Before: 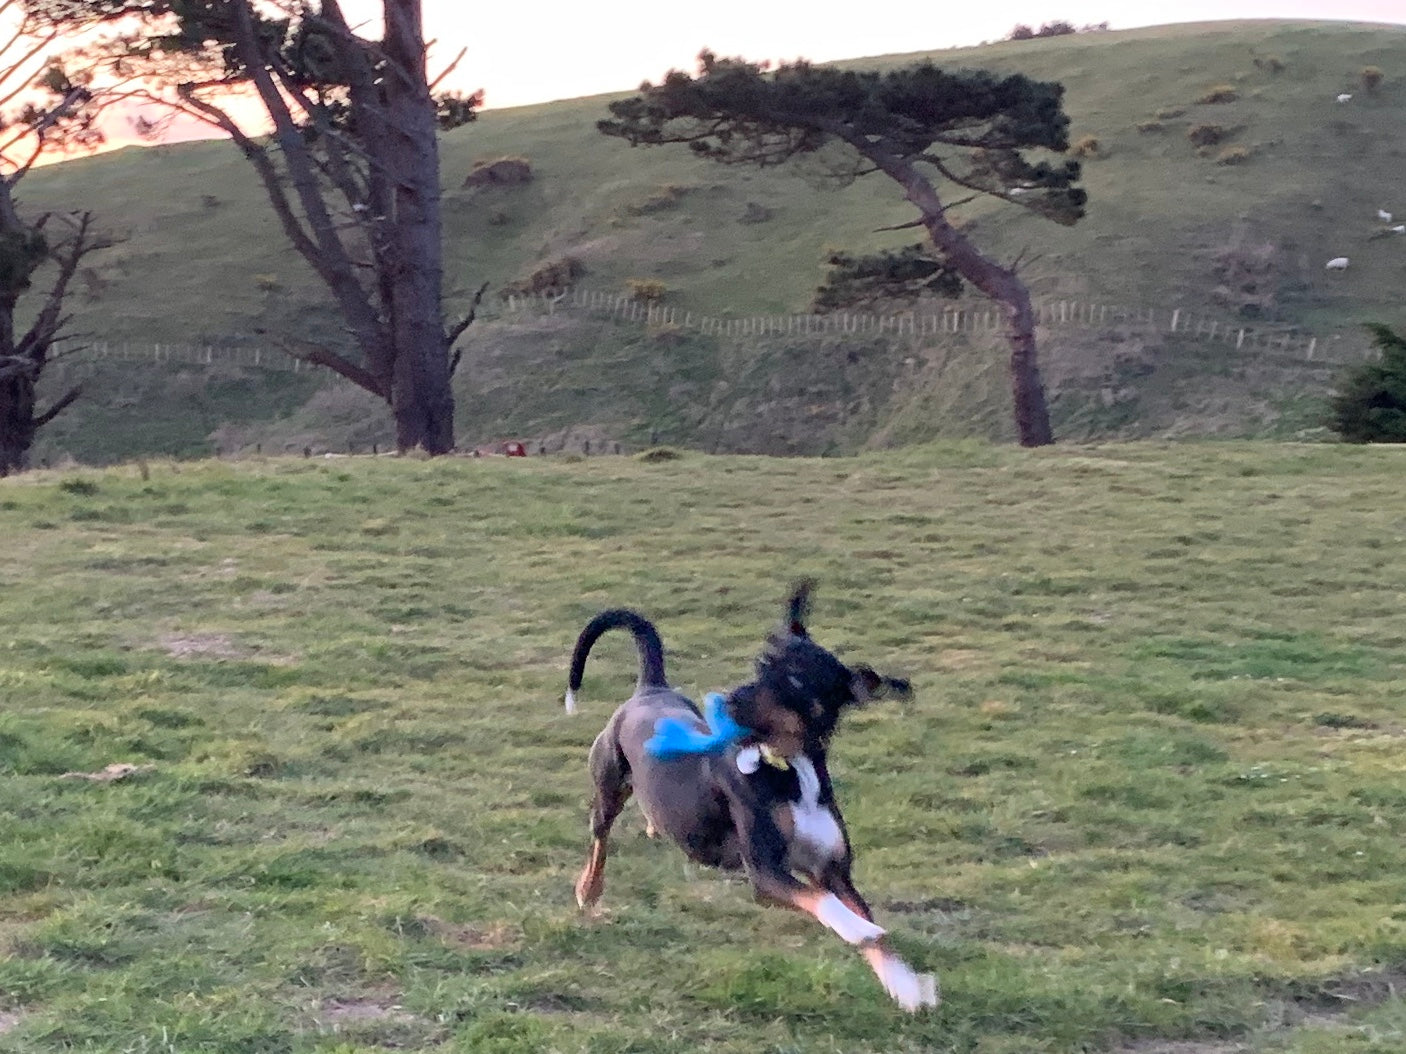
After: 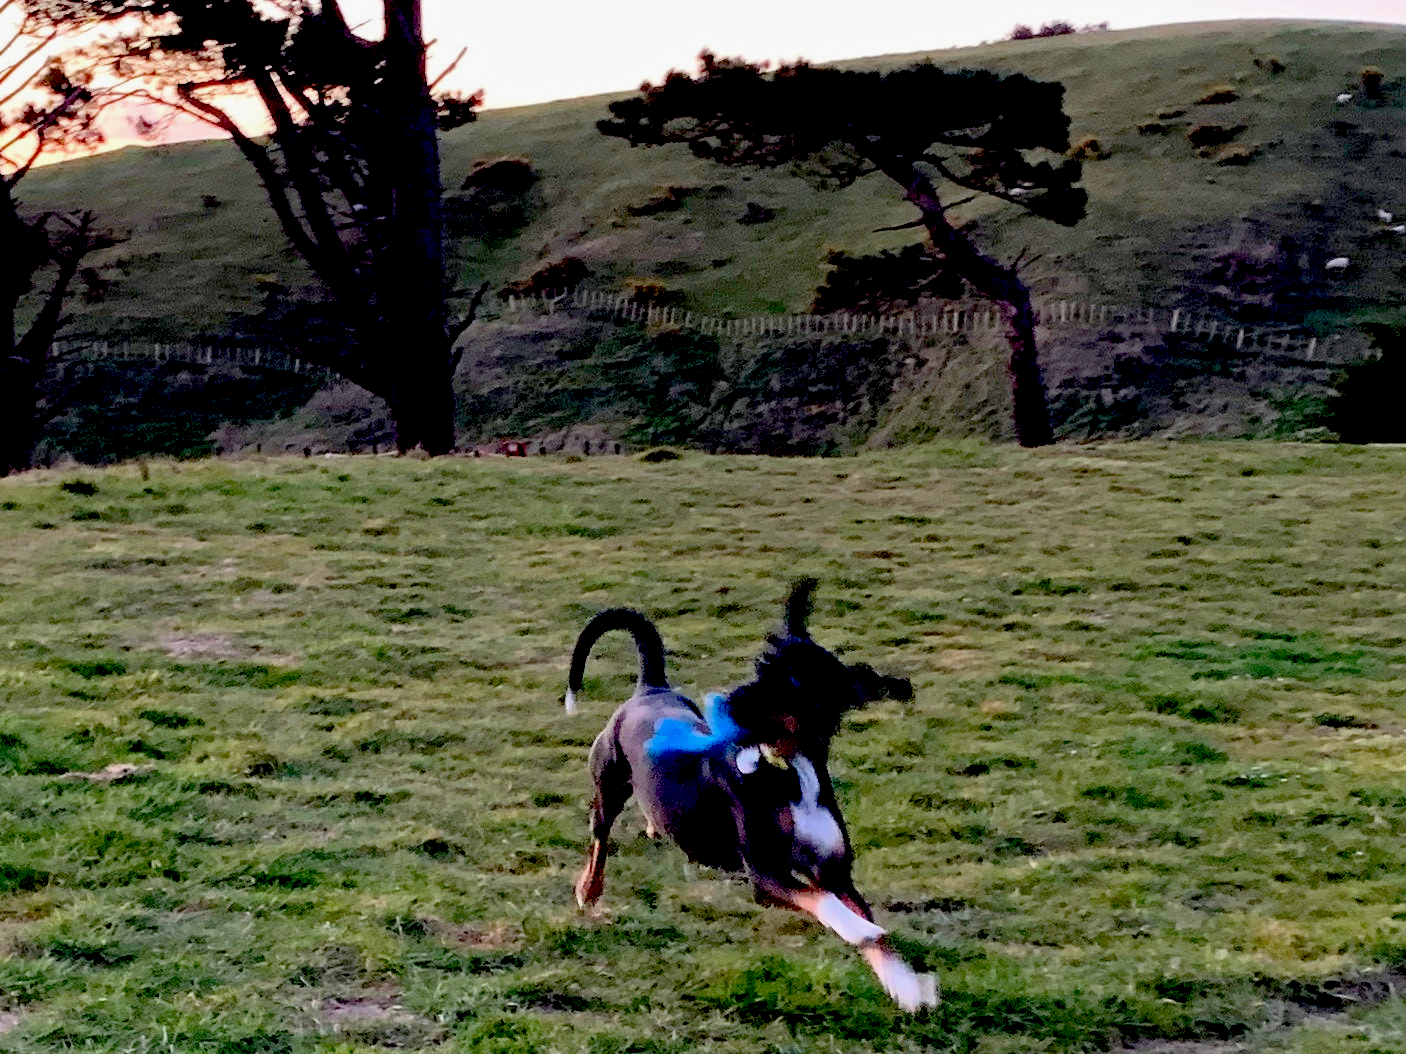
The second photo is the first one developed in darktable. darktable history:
exposure: black level correction 0.099, exposure -0.085 EV, compensate highlight preservation false
